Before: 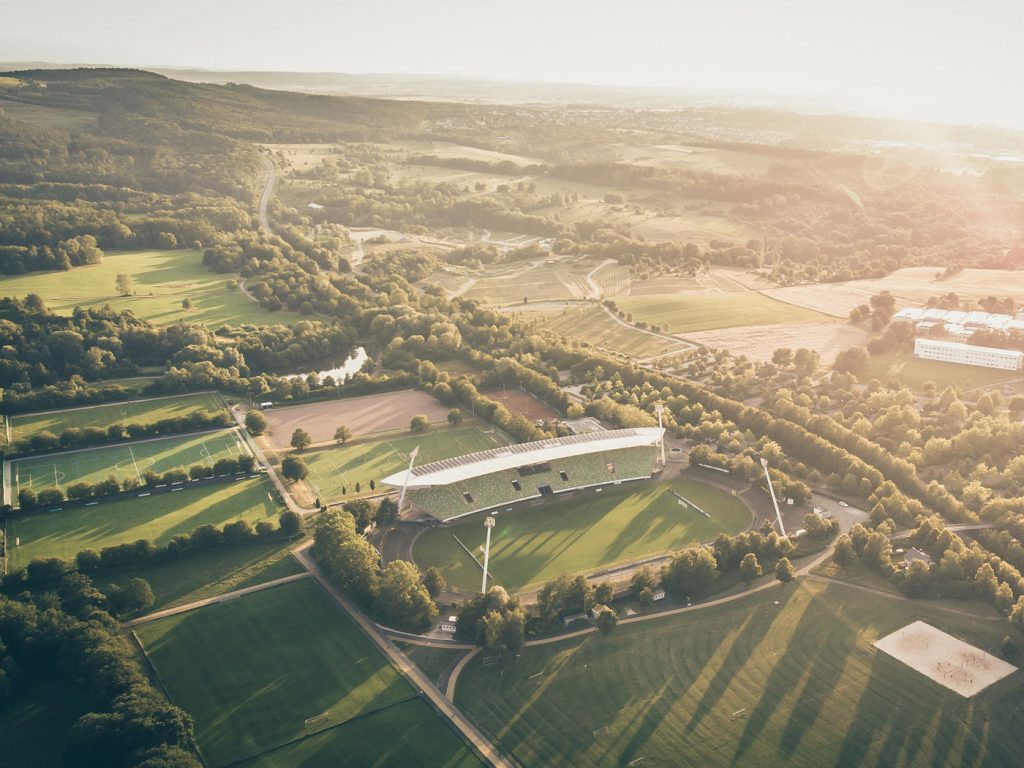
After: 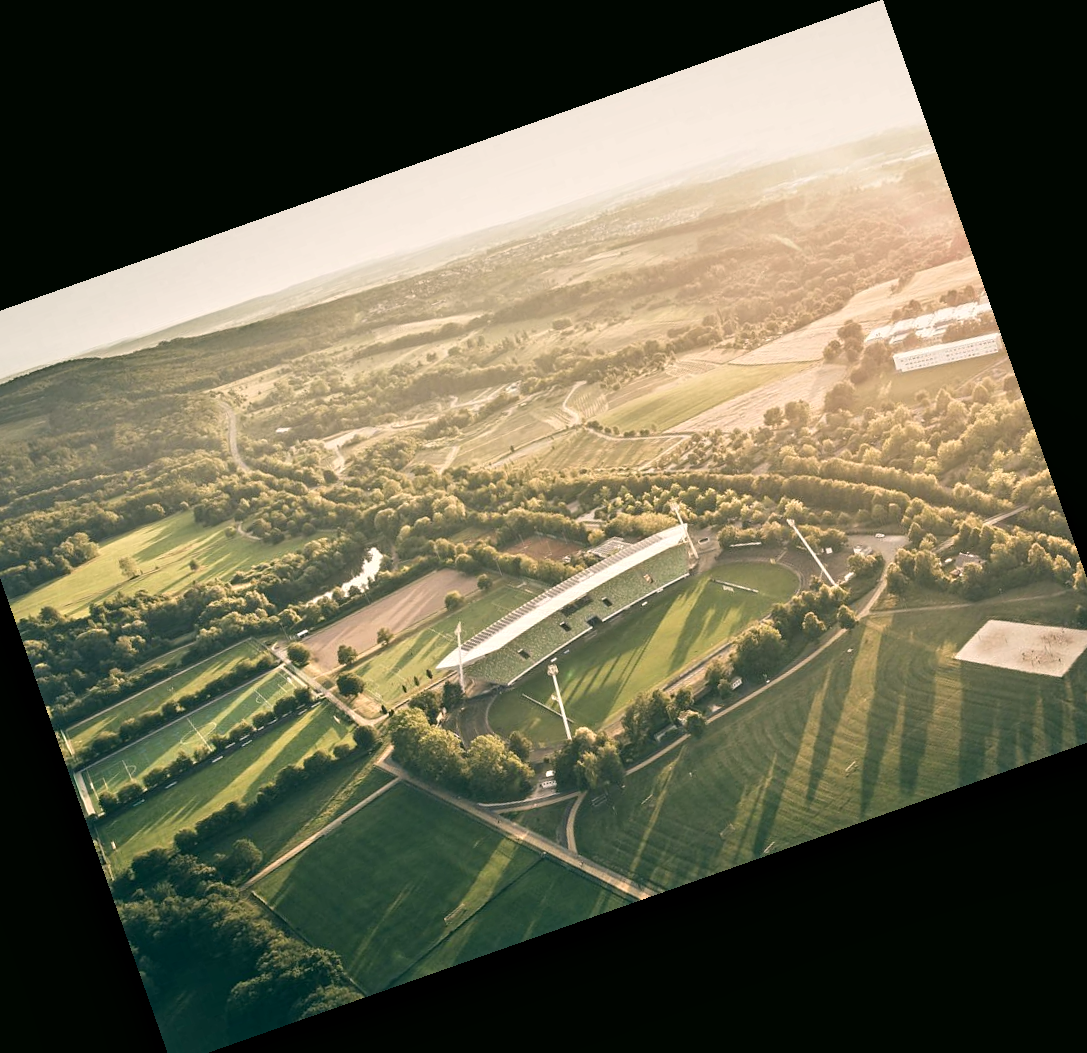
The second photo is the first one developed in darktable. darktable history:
color correction: highlights a* 4.02, highlights b* 4.98, shadows a* -7.55, shadows b* 4.98
crop and rotate: angle 19.43°, left 6.812%, right 4.125%, bottom 1.087%
contrast equalizer: y [[0.51, 0.537, 0.559, 0.574, 0.599, 0.618], [0.5 ×6], [0.5 ×6], [0 ×6], [0 ×6]]
